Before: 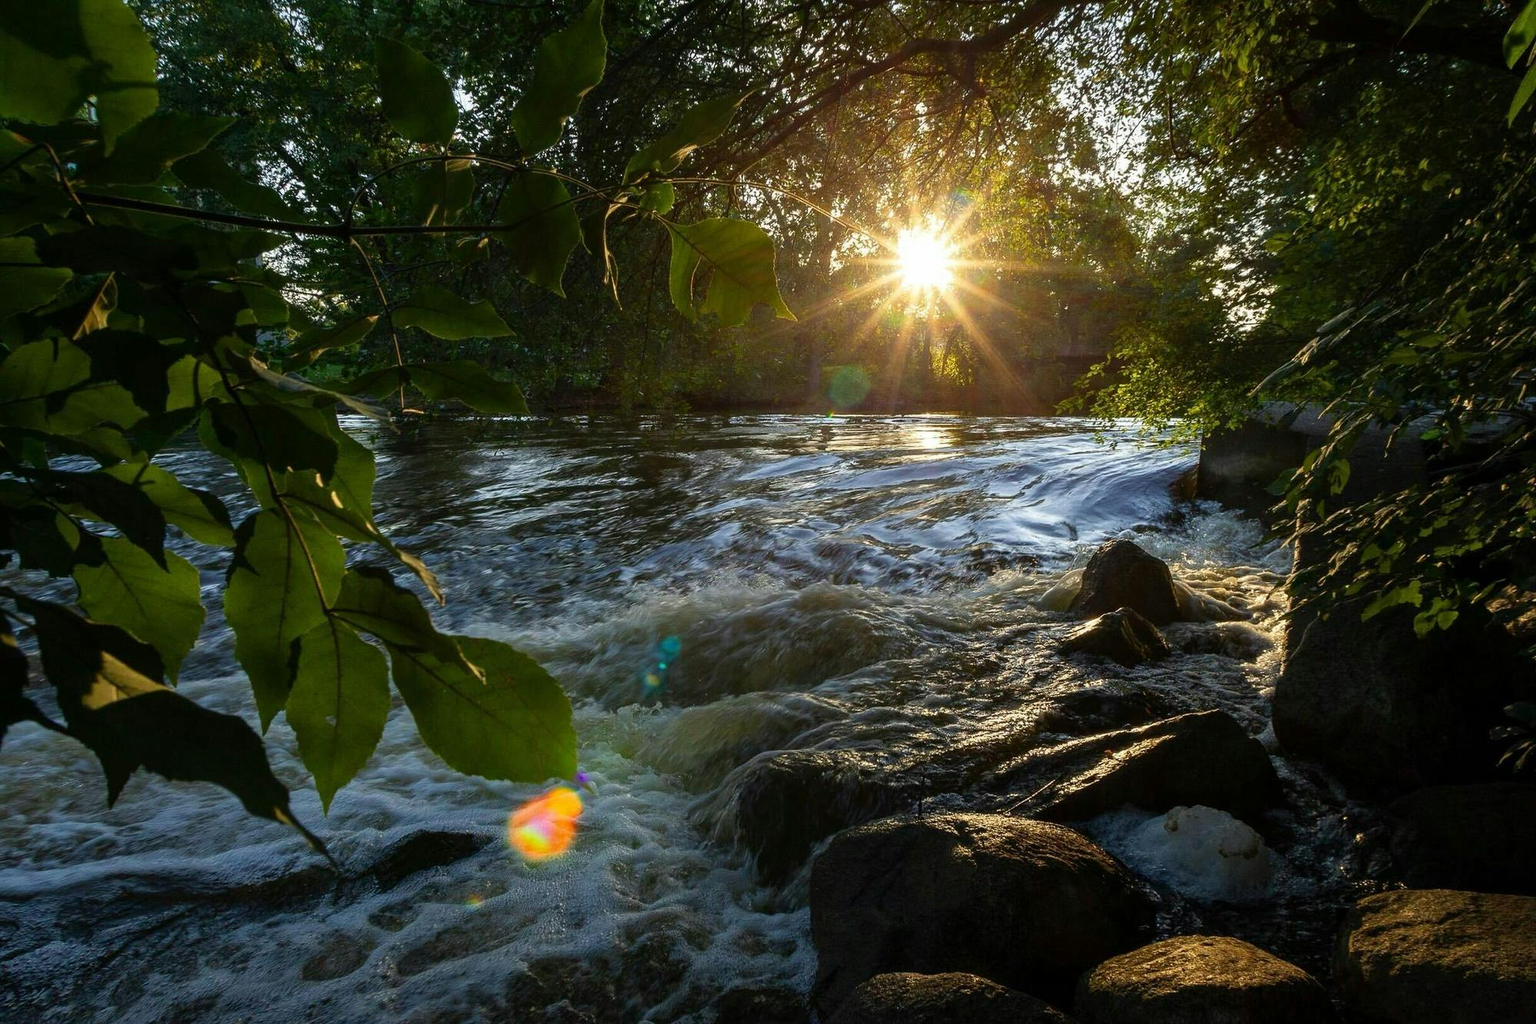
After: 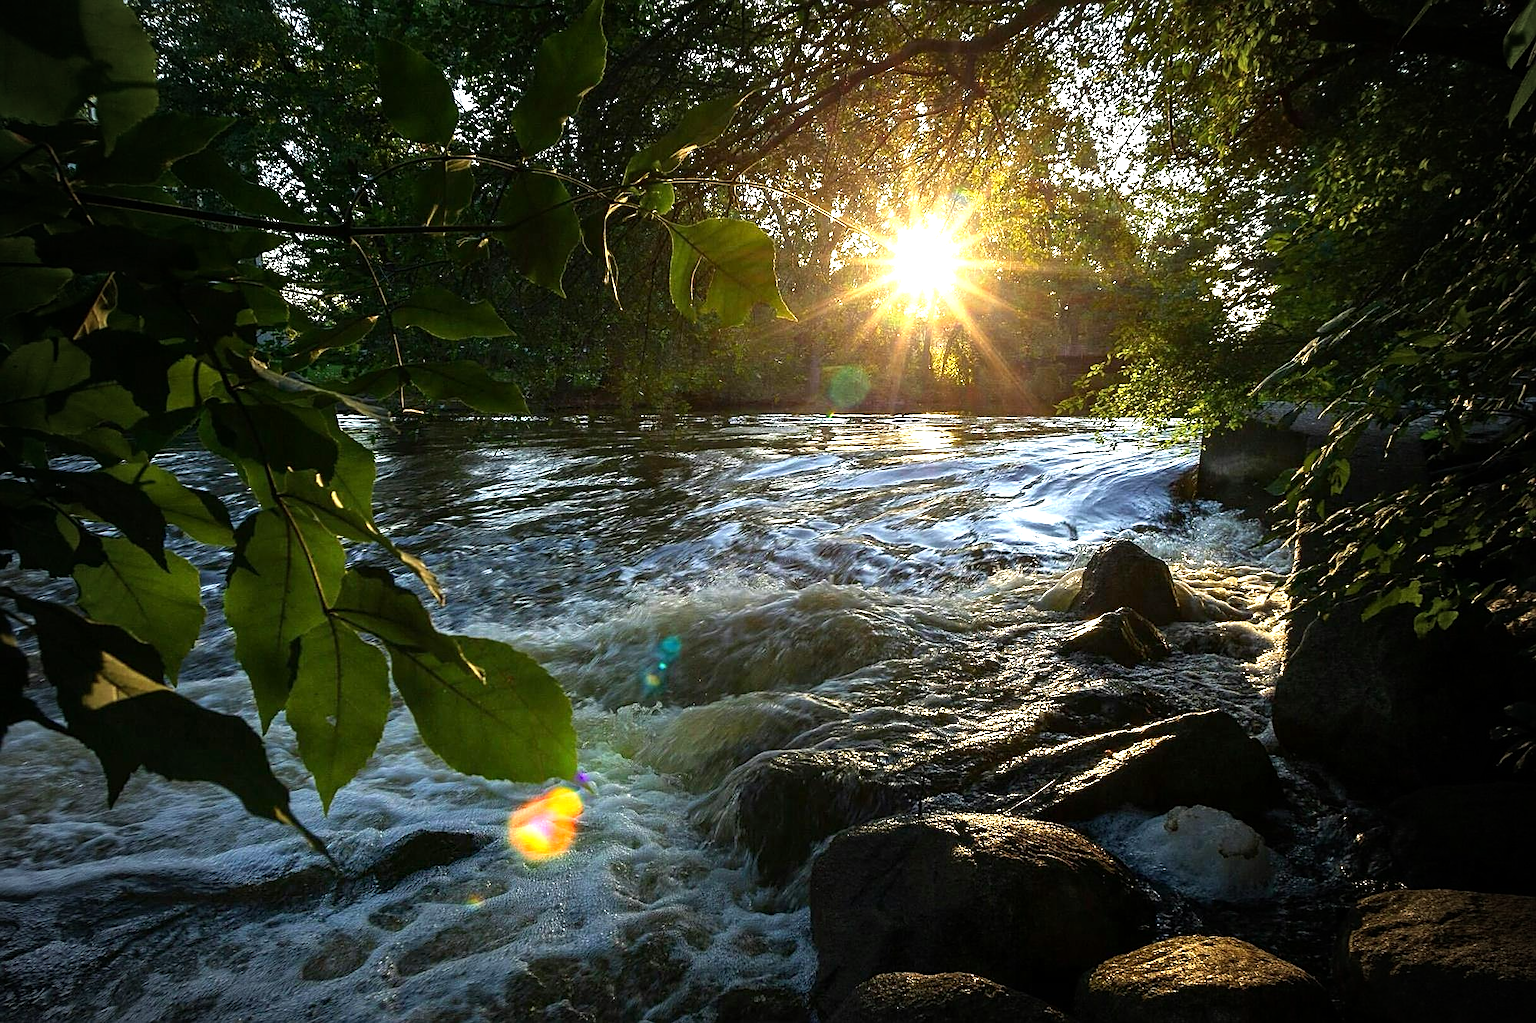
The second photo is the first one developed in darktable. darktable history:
sharpen: on, module defaults
tone equalizer: -8 EV -1.07 EV, -7 EV -0.973 EV, -6 EV -0.841 EV, -5 EV -0.564 EV, -3 EV 0.607 EV, -2 EV 0.844 EV, -1 EV 0.997 EV, +0 EV 1.05 EV, smoothing diameter 24.95%, edges refinement/feathering 10.76, preserve details guided filter
vignetting: brightness -0.575
